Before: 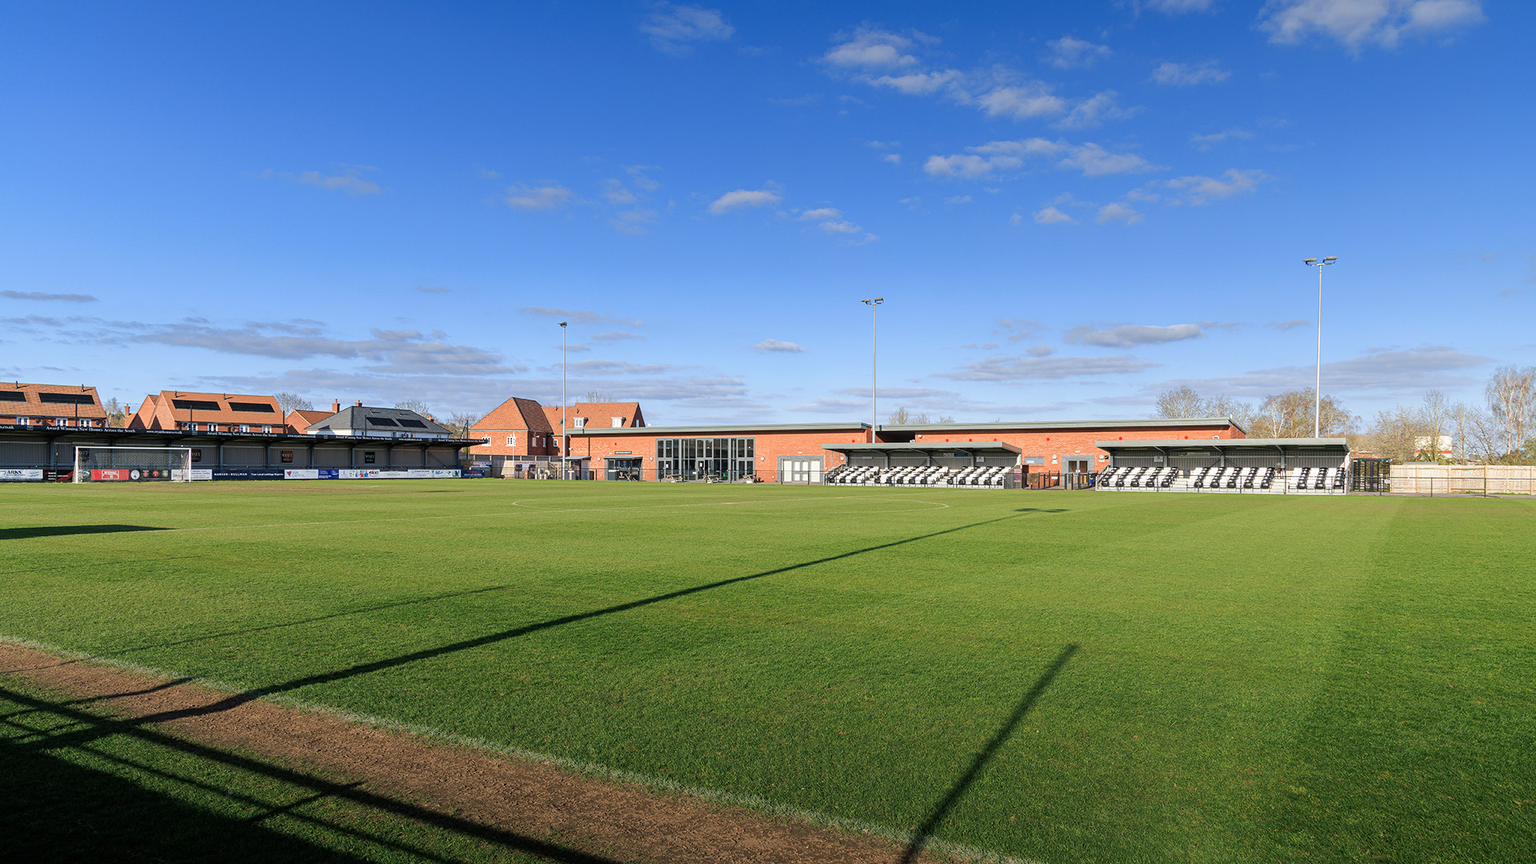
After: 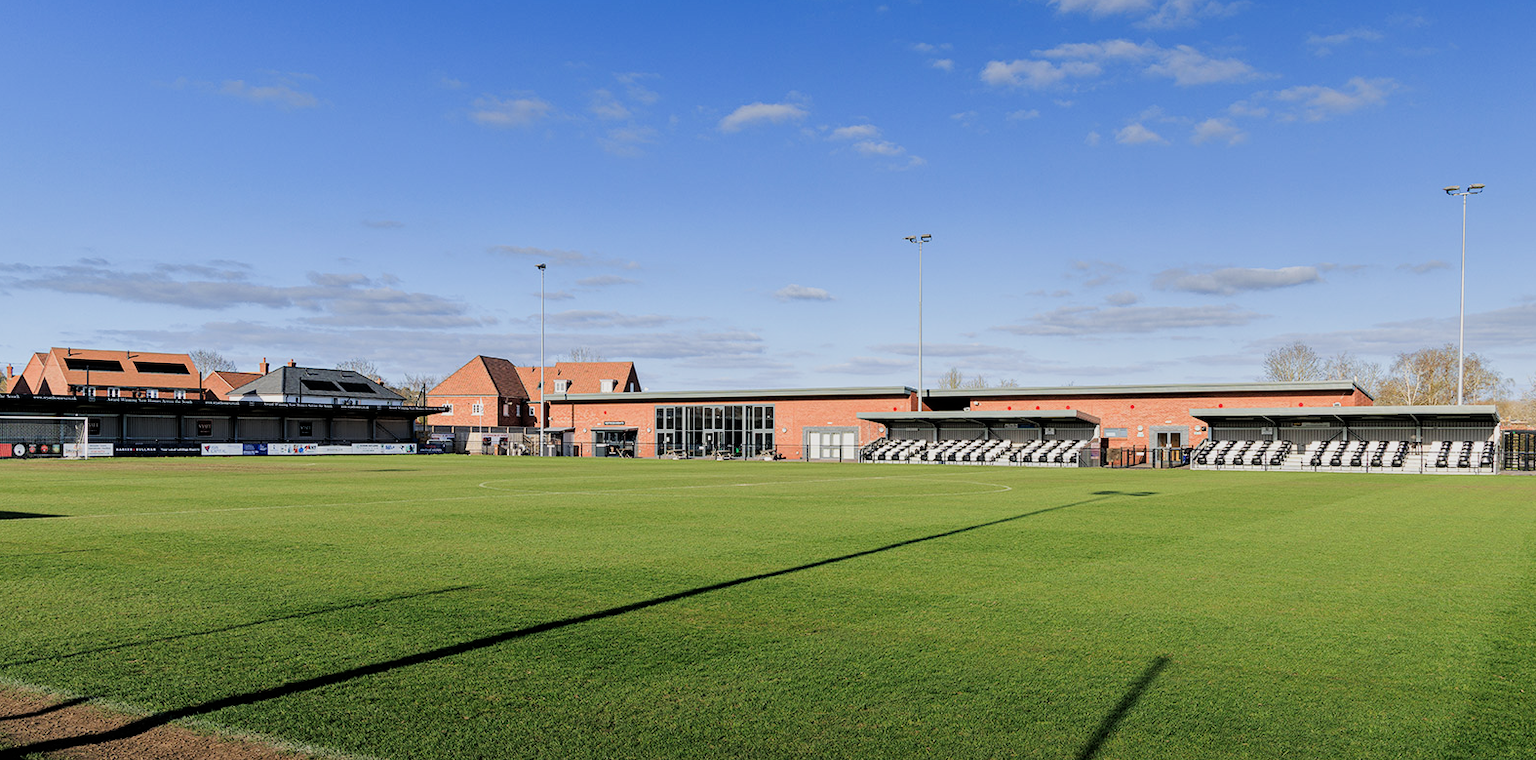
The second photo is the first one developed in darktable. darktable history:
tone equalizer: on, module defaults
filmic rgb: black relative exposure -5.03 EV, white relative exposure 3.54 EV, hardness 3.19, contrast 1.189, highlights saturation mix -49.21%
crop: left 7.781%, top 12.265%, right 10.168%, bottom 15.448%
shadows and highlights: shadows 21.04, highlights -35.62, soften with gaussian
